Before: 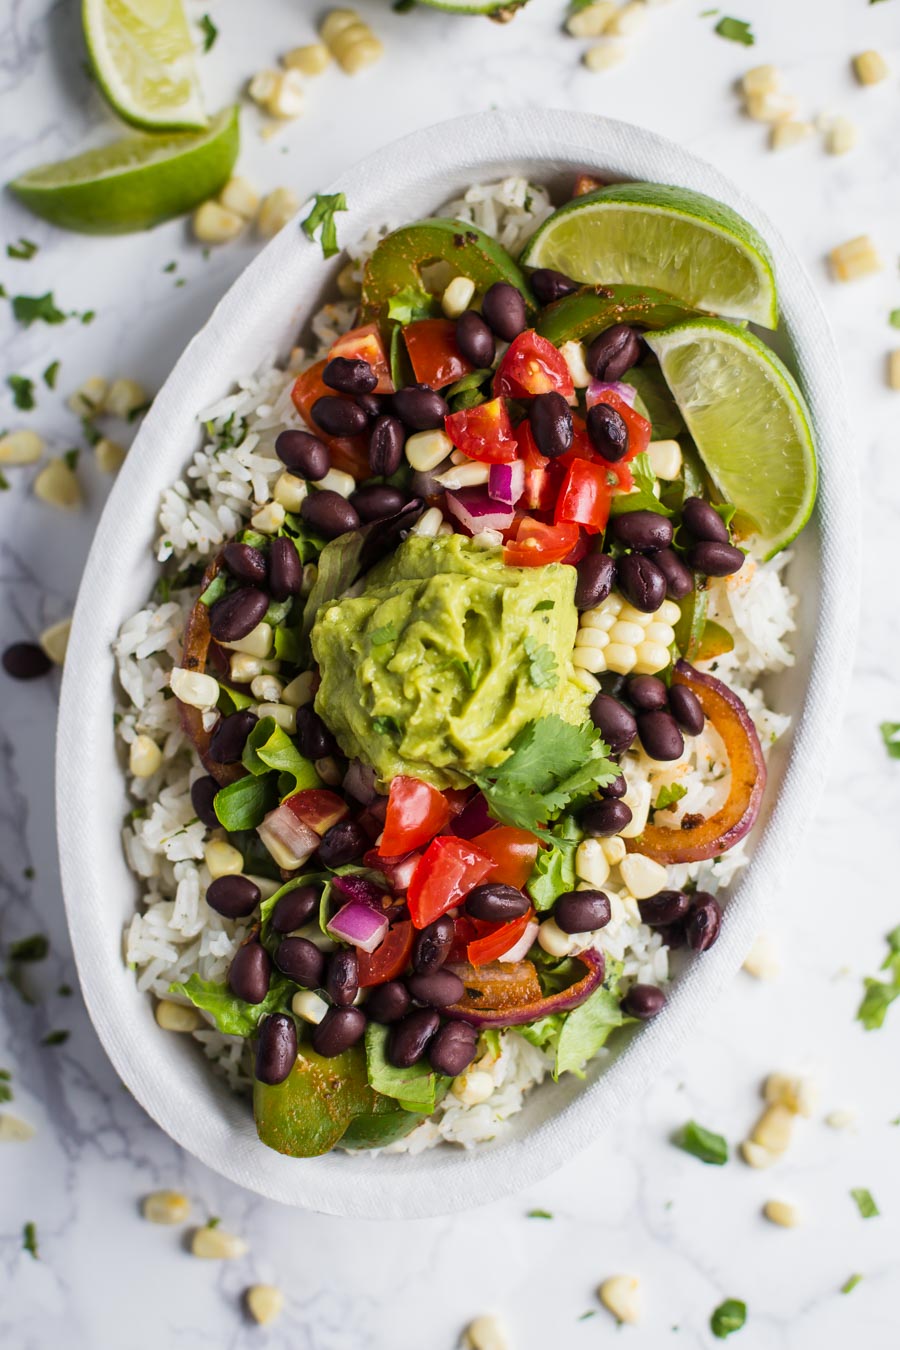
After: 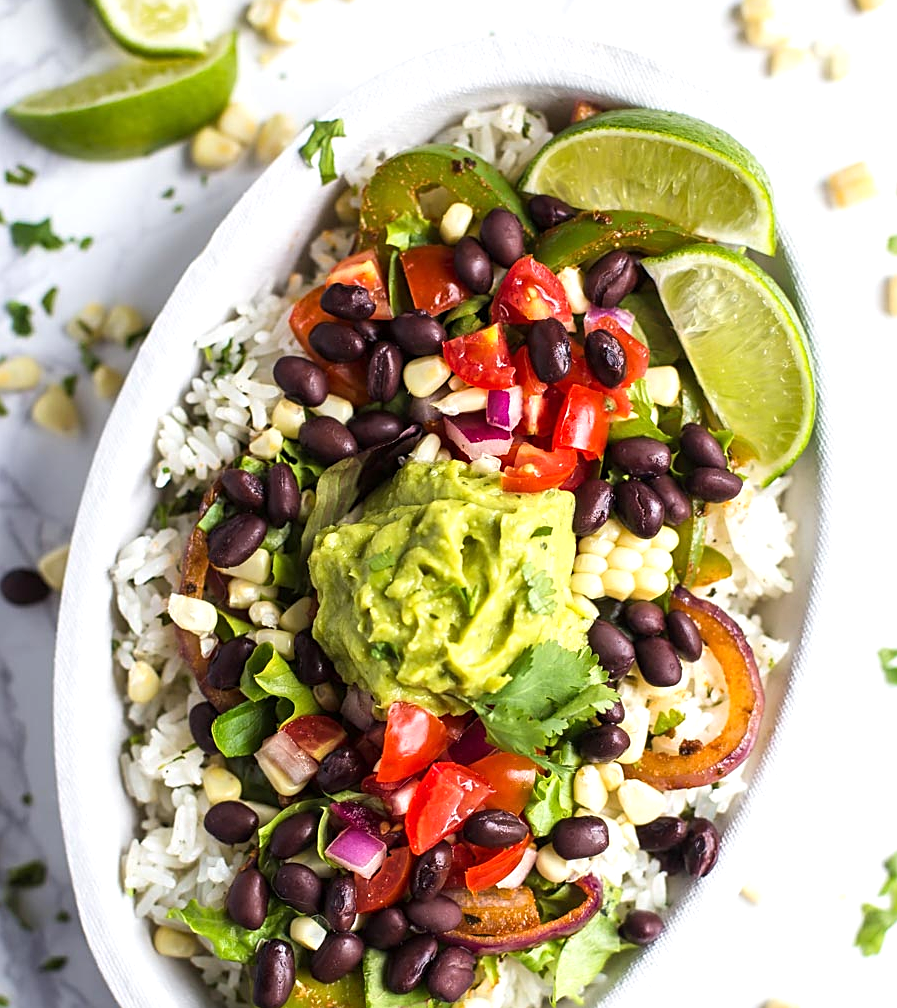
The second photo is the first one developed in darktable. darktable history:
crop: left 0.253%, top 5.551%, bottom 19.736%
exposure: exposure 0.493 EV, compensate highlight preservation false
sharpen: on, module defaults
